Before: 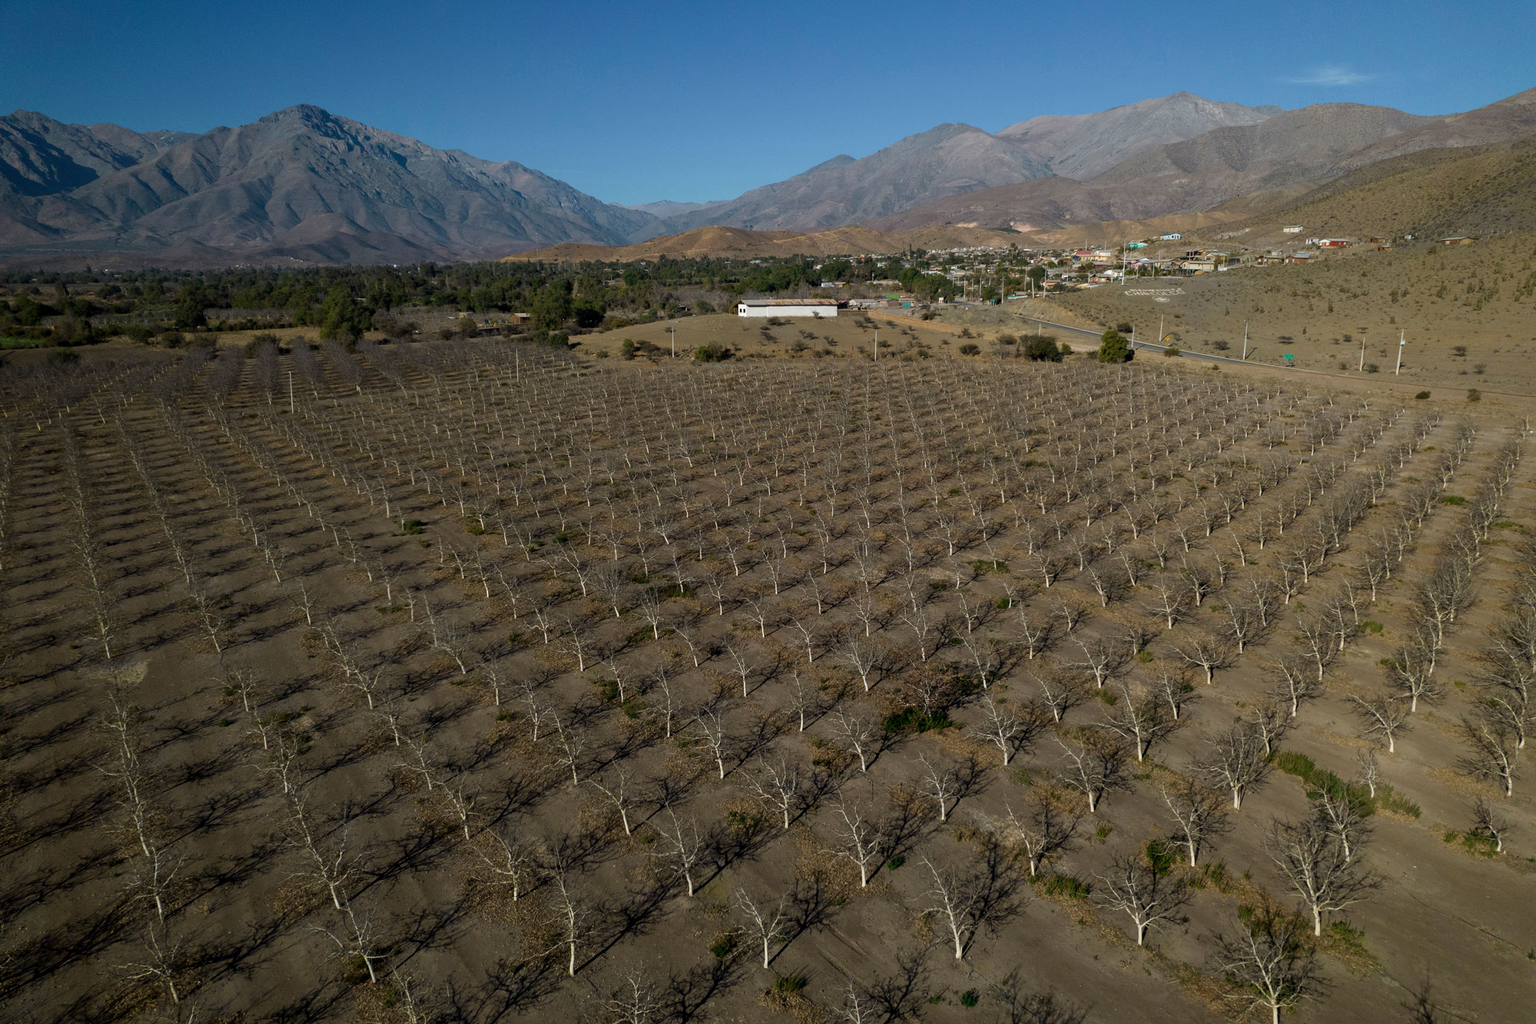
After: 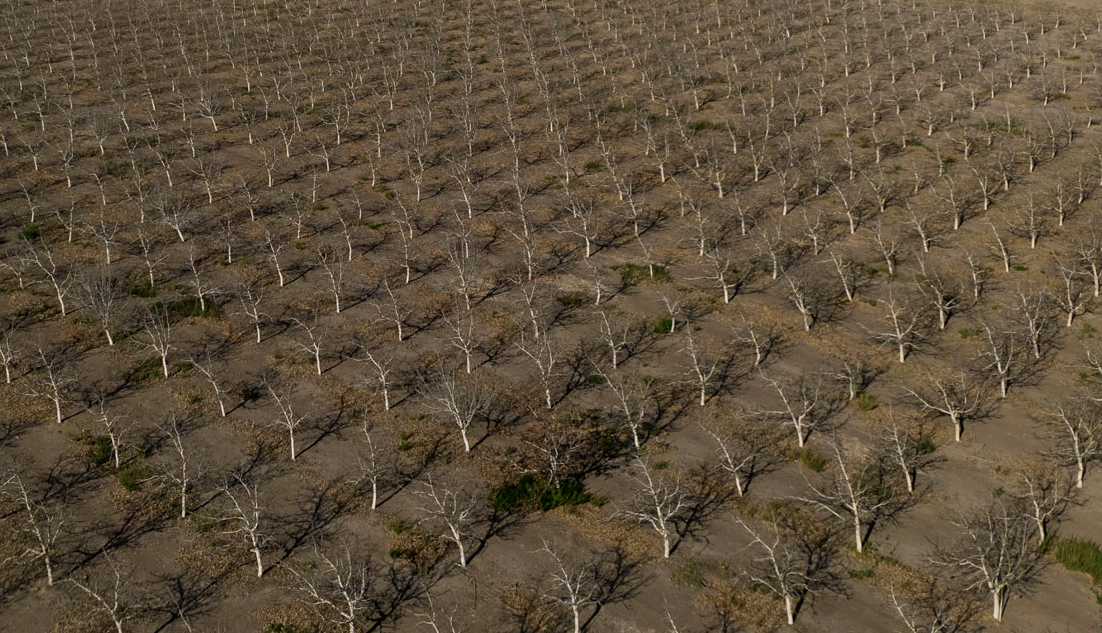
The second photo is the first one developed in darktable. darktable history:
color correction: highlights a* 3.17, highlights b* -1.61, shadows a* -0.101, shadows b* 2.15, saturation 0.984
contrast equalizer: octaves 7, y [[0.5, 0.5, 0.472, 0.5, 0.5, 0.5], [0.5 ×6], [0.5 ×6], [0 ×6], [0 ×6]]
crop: left 35.225%, top 36.708%, right 14.675%, bottom 20.09%
